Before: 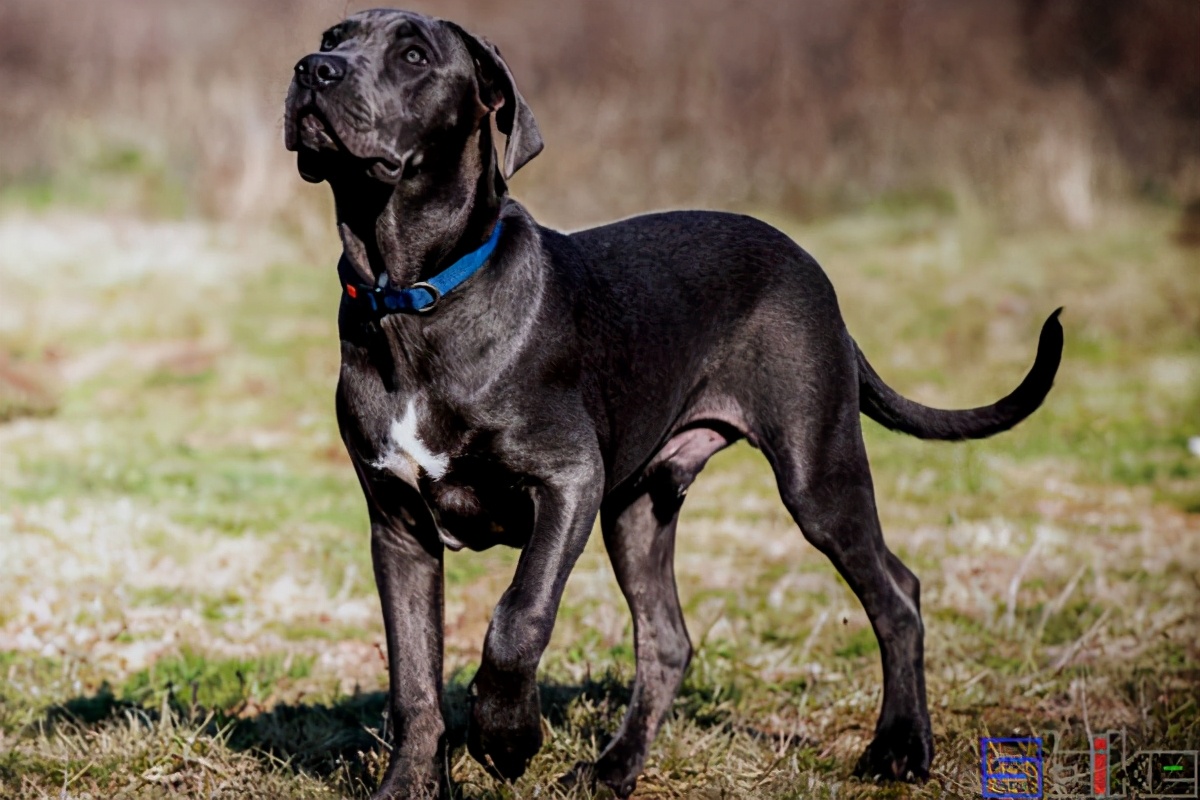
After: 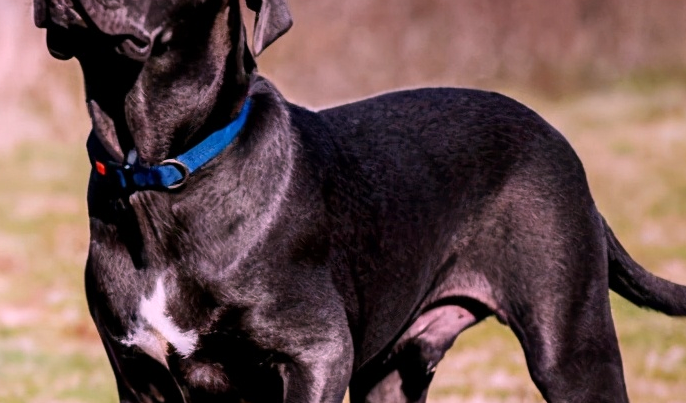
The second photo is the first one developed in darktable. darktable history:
crop: left 20.932%, top 15.471%, right 21.848%, bottom 34.081%
white balance: red 1.188, blue 1.11
